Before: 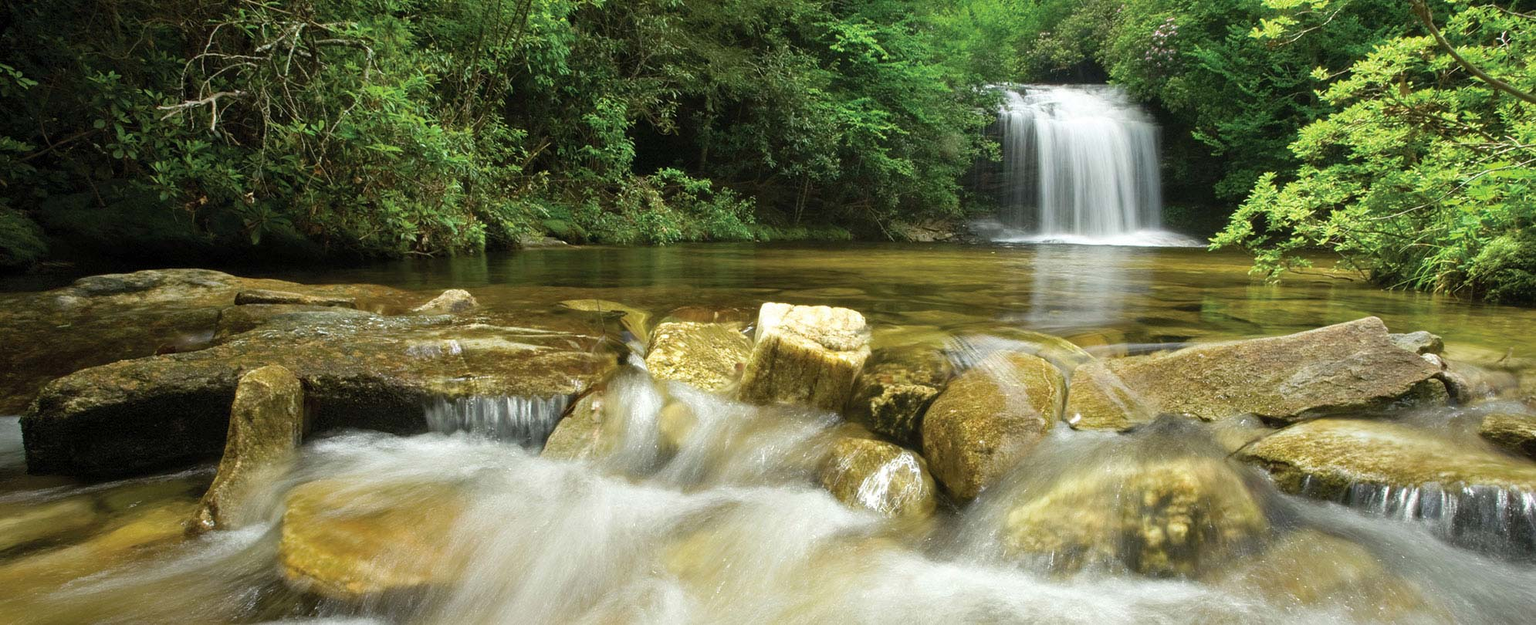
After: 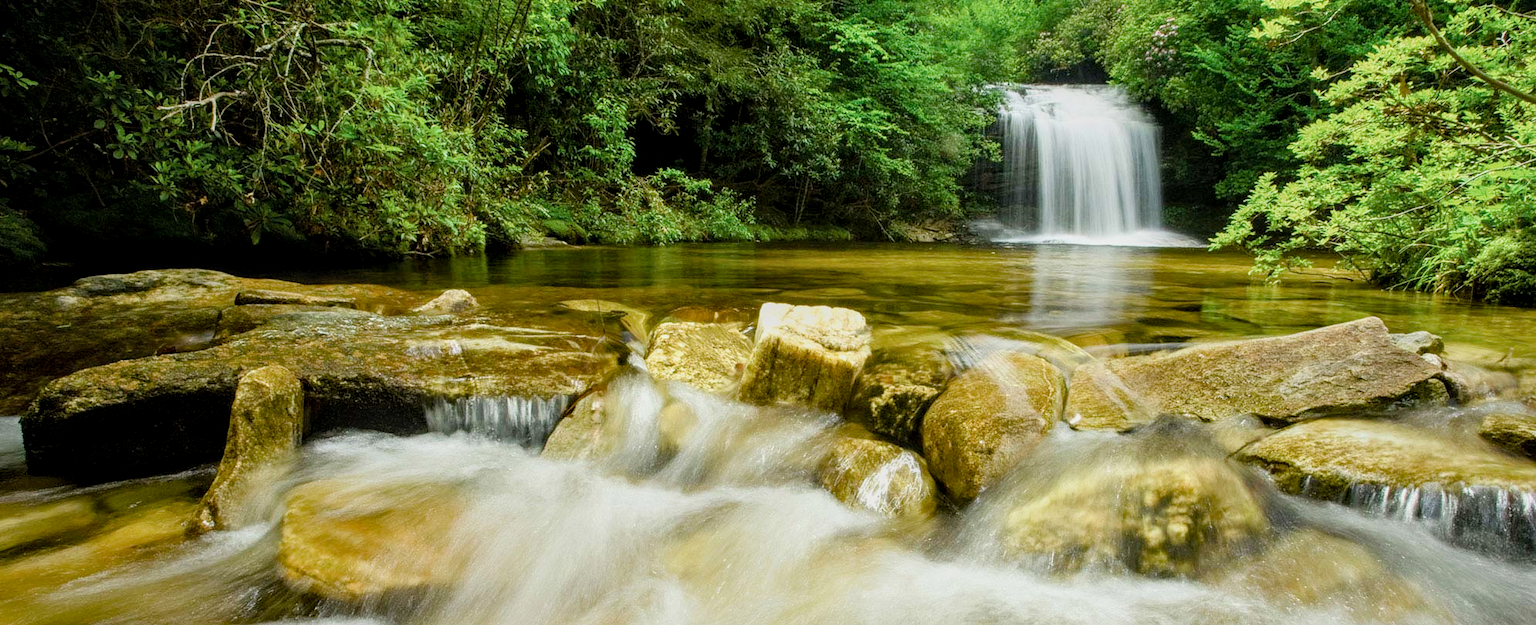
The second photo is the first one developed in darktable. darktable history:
filmic rgb: black relative exposure -7.65 EV, white relative exposure 4.56 EV, hardness 3.61, color science v6 (2022)
local contrast: on, module defaults
tone equalizer: on, module defaults
color balance rgb: perceptual saturation grading › global saturation 25%, perceptual saturation grading › highlights -50%, perceptual saturation grading › shadows 30%, perceptual brilliance grading › global brilliance 12%, global vibrance 20%
